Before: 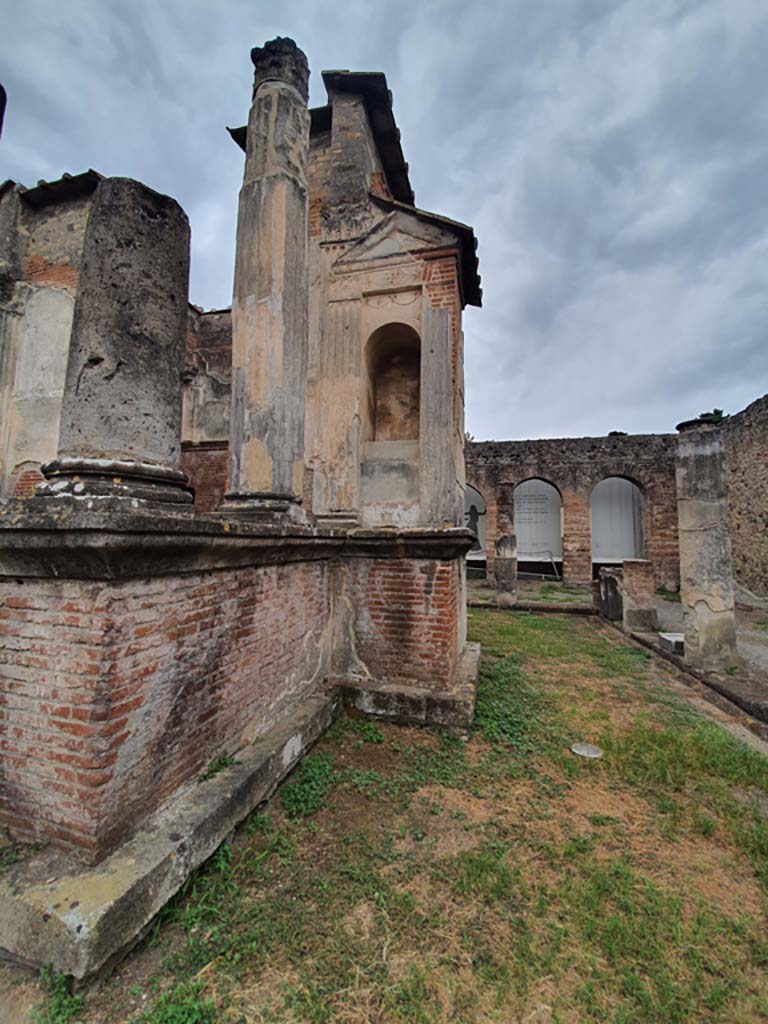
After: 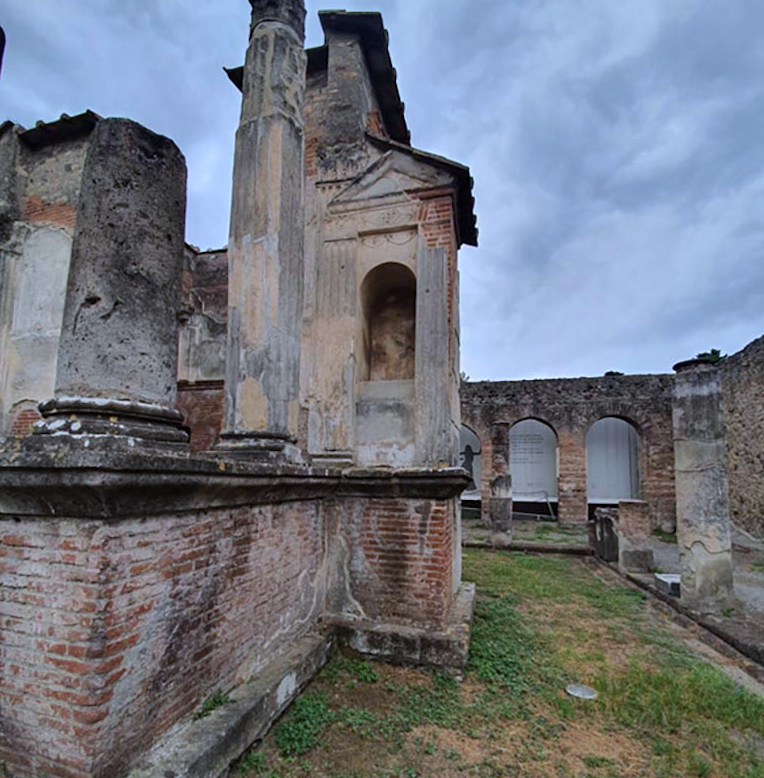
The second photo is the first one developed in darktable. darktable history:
white balance: red 0.931, blue 1.11
rotate and perspective: rotation 0.192°, lens shift (horizontal) -0.015, crop left 0.005, crop right 0.996, crop top 0.006, crop bottom 0.99
crop: top 5.667%, bottom 17.637%
